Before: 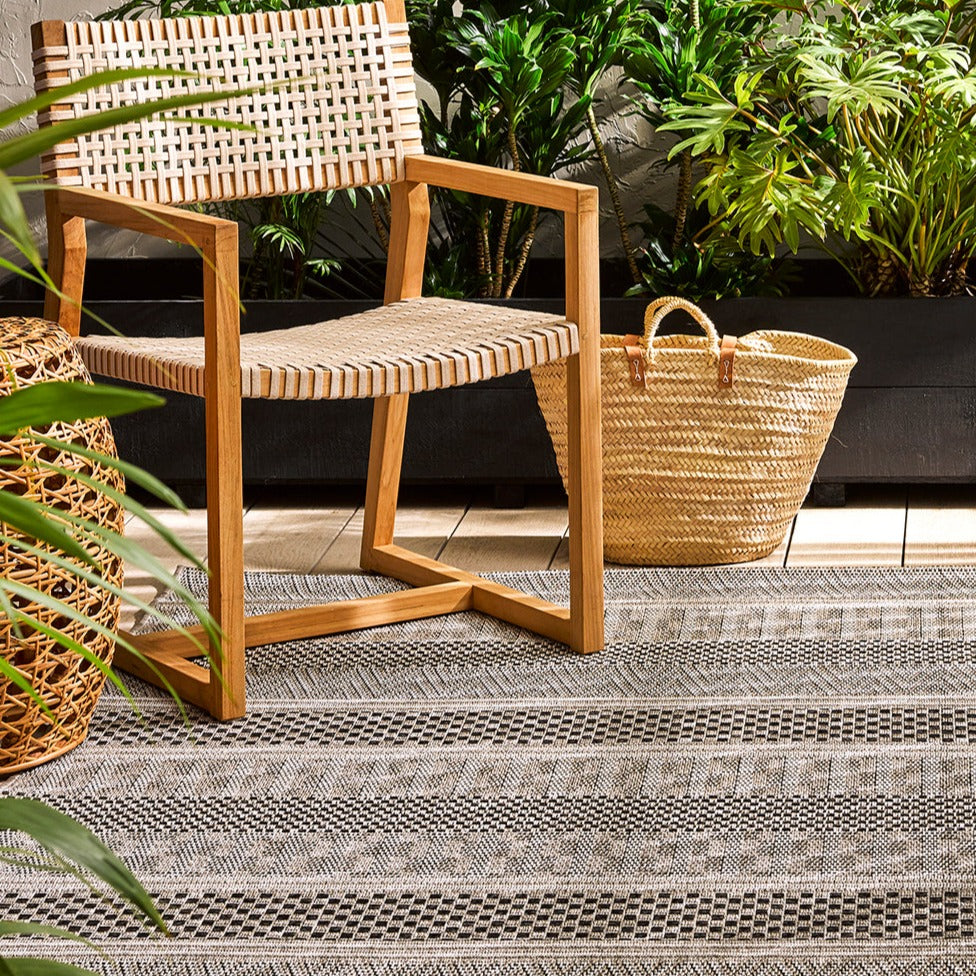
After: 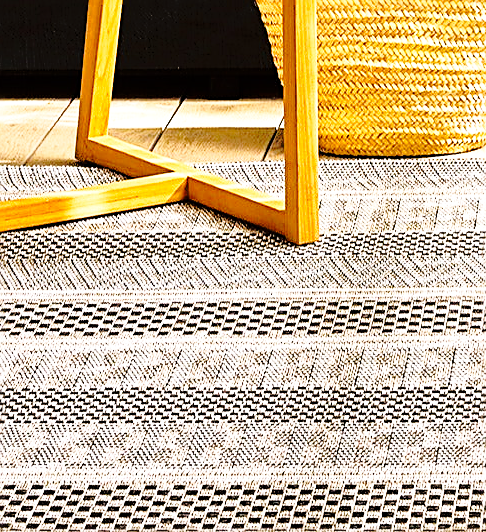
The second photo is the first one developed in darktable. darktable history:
tone equalizer: -8 EV -1.84 EV, -7 EV -1.13 EV, -6 EV -1.58 EV, edges refinement/feathering 500, mask exposure compensation -1.57 EV, preserve details no
contrast brightness saturation: contrast 0.079, saturation 0.022
color balance rgb: perceptual saturation grading › global saturation 19.713%
exposure: black level correction 0, exposure 0.691 EV, compensate highlight preservation false
base curve: curves: ch0 [(0, 0) (0.036, 0.037) (0.121, 0.228) (0.46, 0.76) (0.859, 0.983) (1, 1)], preserve colors none
crop: left 29.254%, top 41.907%, right 20.914%, bottom 3.491%
sharpen: on, module defaults
